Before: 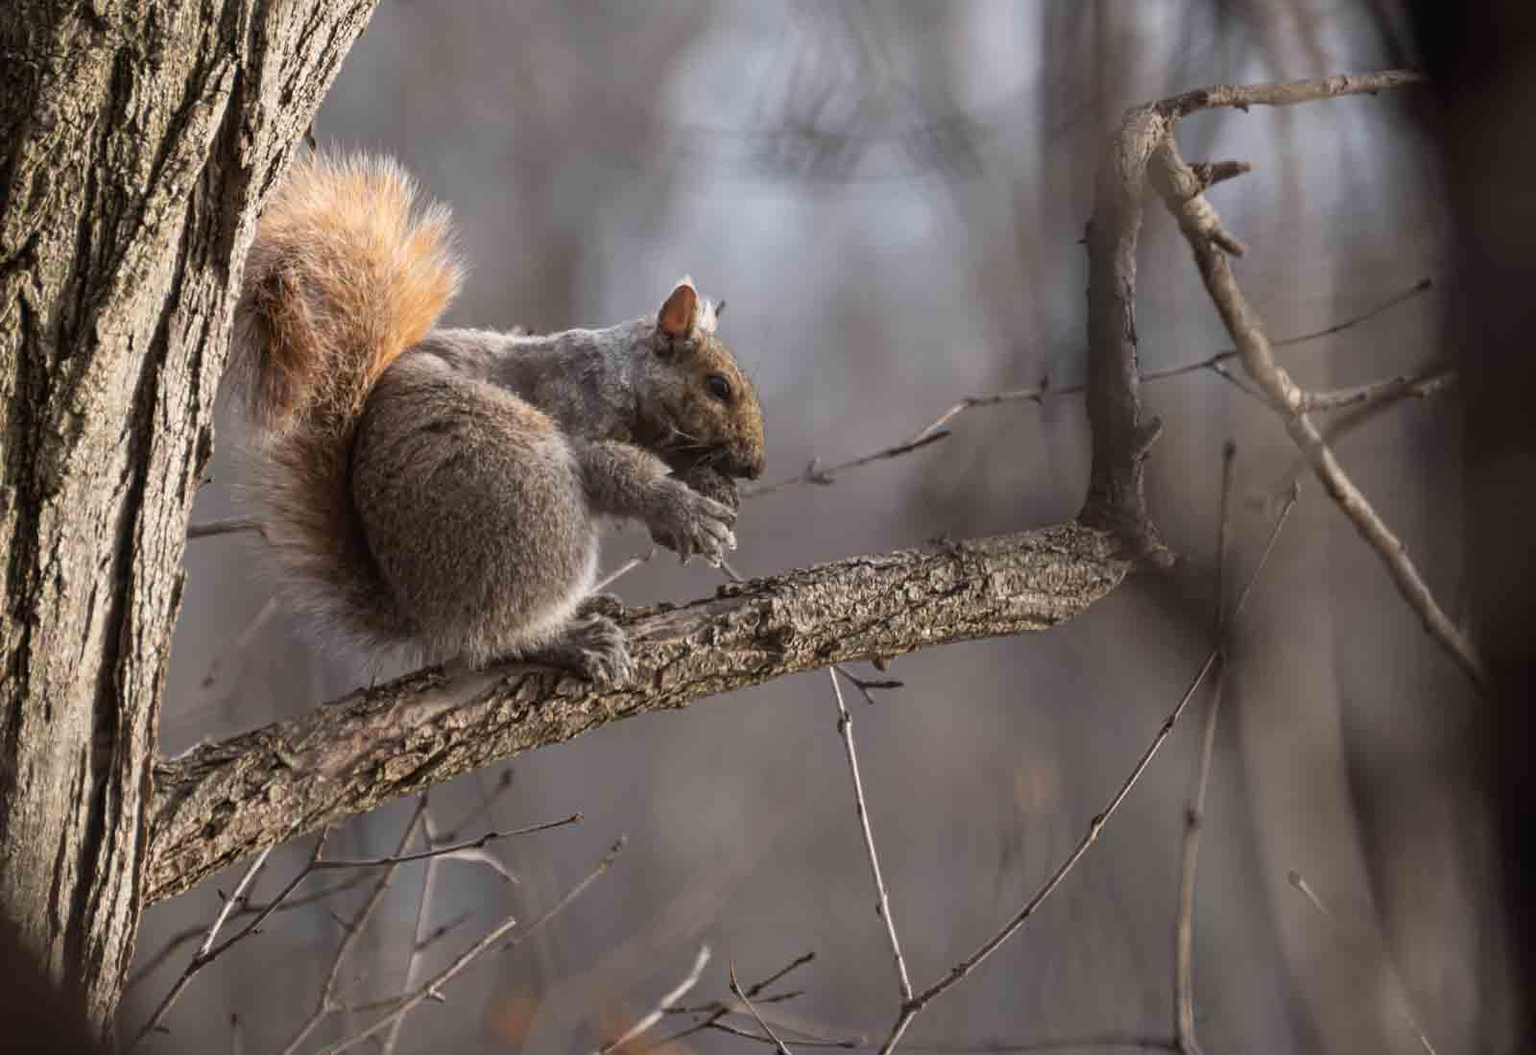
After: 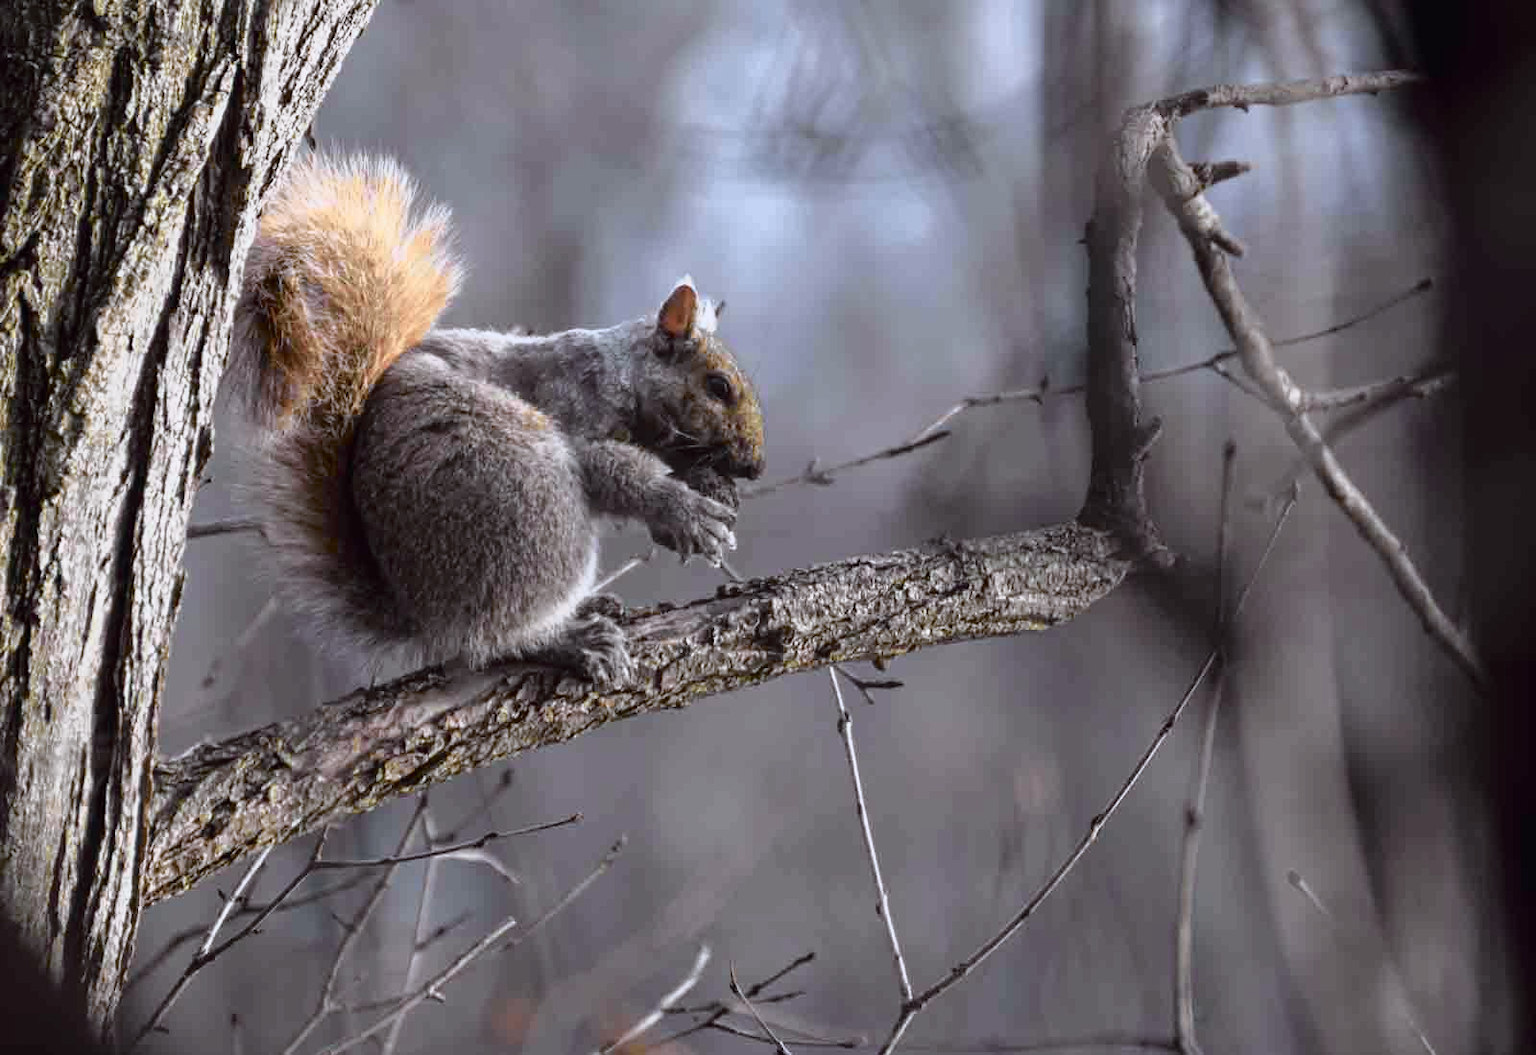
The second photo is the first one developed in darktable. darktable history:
white balance: red 0.924, blue 1.095
rotate and perspective: automatic cropping original format, crop left 0, crop top 0
tone curve: curves: ch0 [(0, 0) (0.105, 0.068) (0.195, 0.162) (0.283, 0.283) (0.384, 0.404) (0.485, 0.531) (0.638, 0.681) (0.795, 0.879) (1, 0.977)]; ch1 [(0, 0) (0.161, 0.092) (0.35, 0.33) (0.379, 0.401) (0.456, 0.469) (0.498, 0.503) (0.531, 0.537) (0.596, 0.621) (0.635, 0.671) (1, 1)]; ch2 [(0, 0) (0.371, 0.362) (0.437, 0.437) (0.483, 0.484) (0.53, 0.515) (0.56, 0.58) (0.622, 0.606) (1, 1)], color space Lab, independent channels, preserve colors none
